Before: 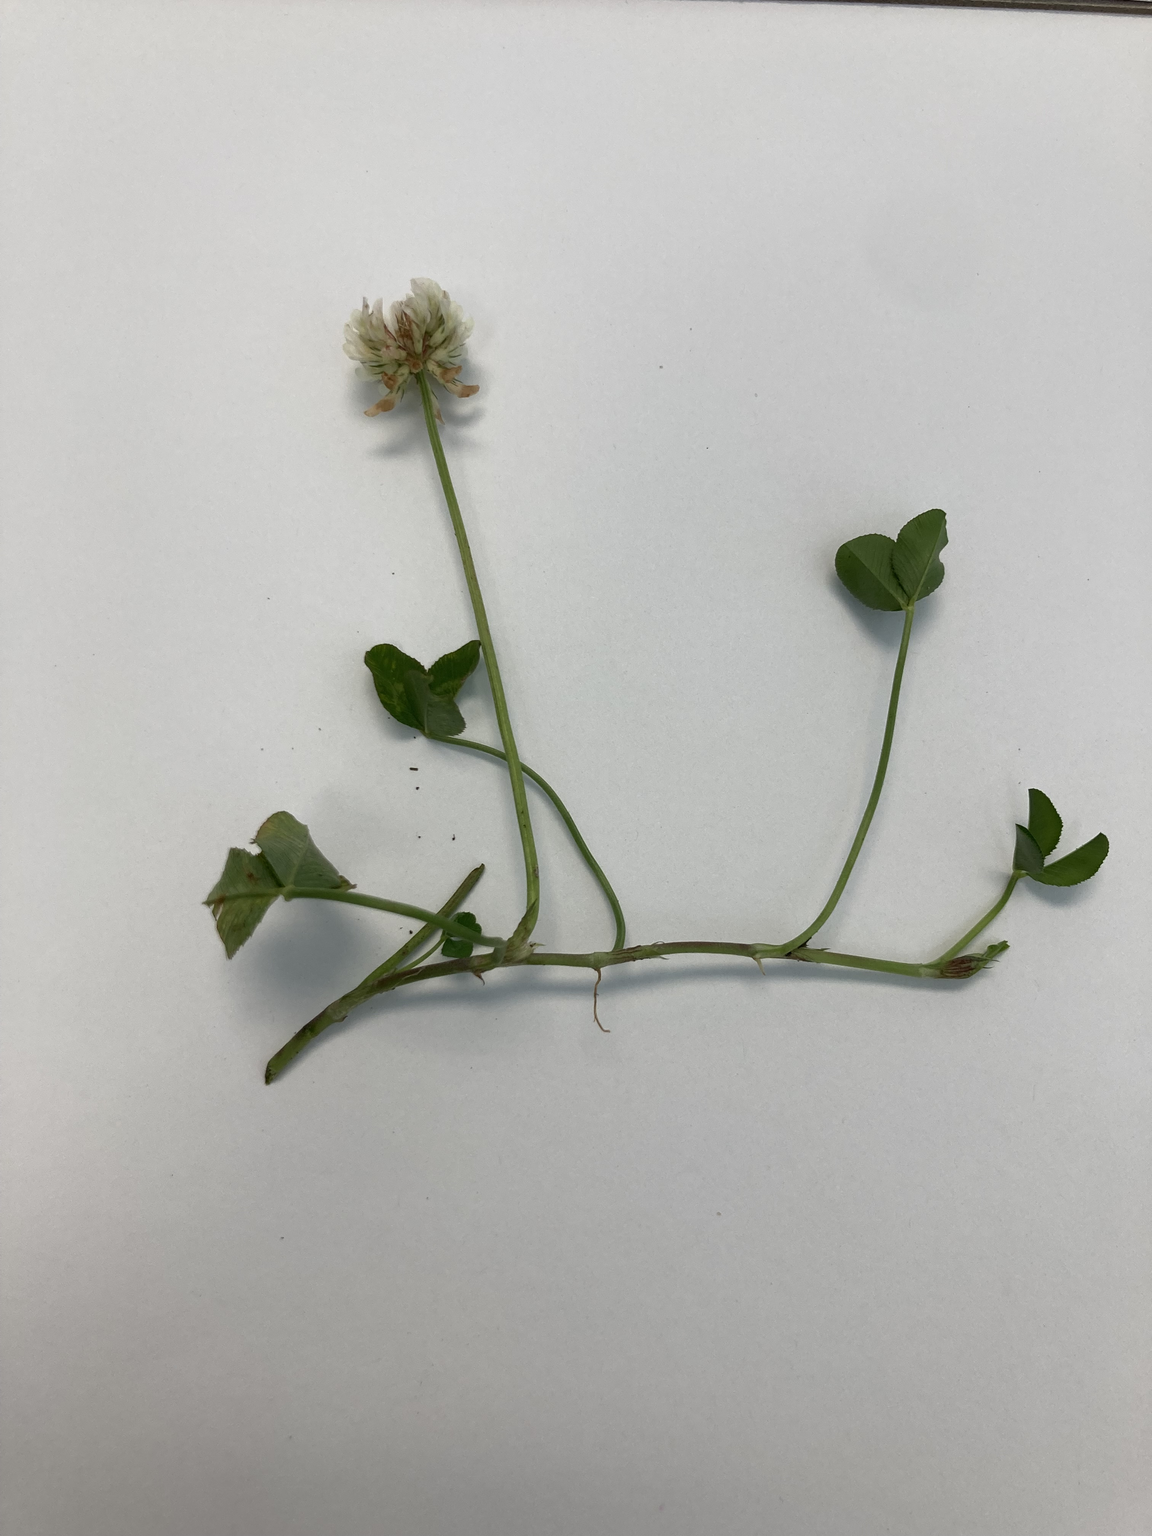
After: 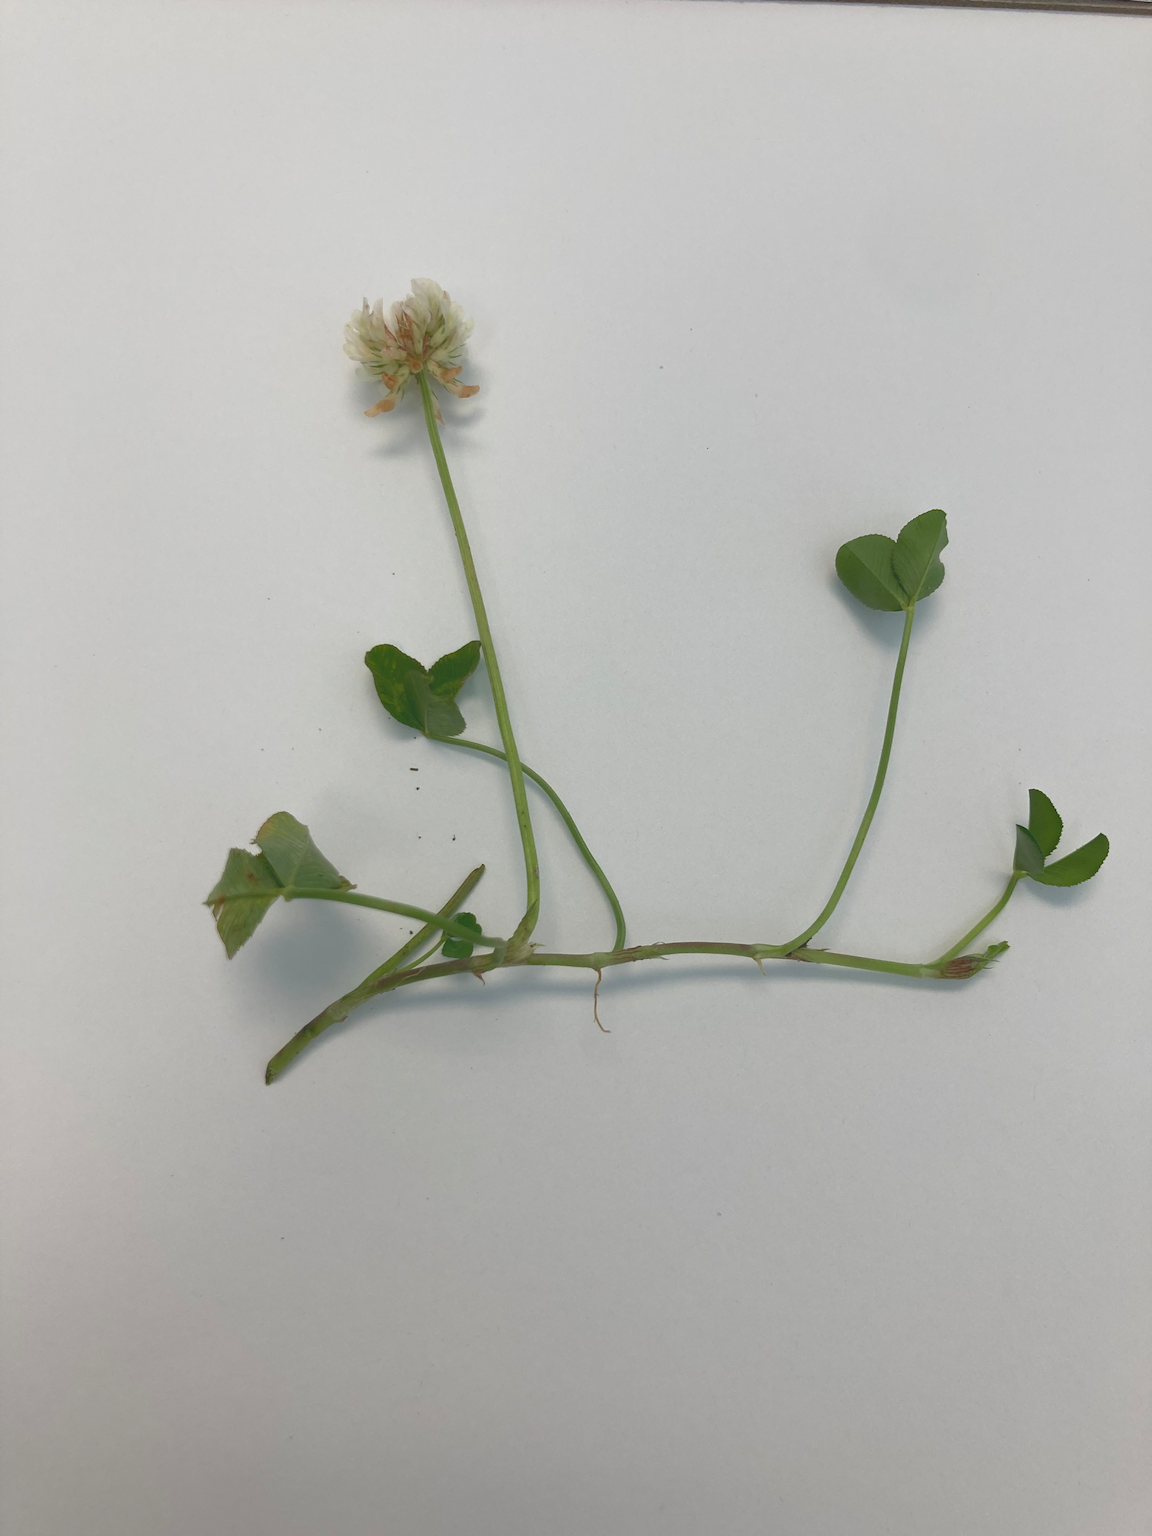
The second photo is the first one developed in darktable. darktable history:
local contrast: detail 70%
exposure: compensate highlight preservation false
